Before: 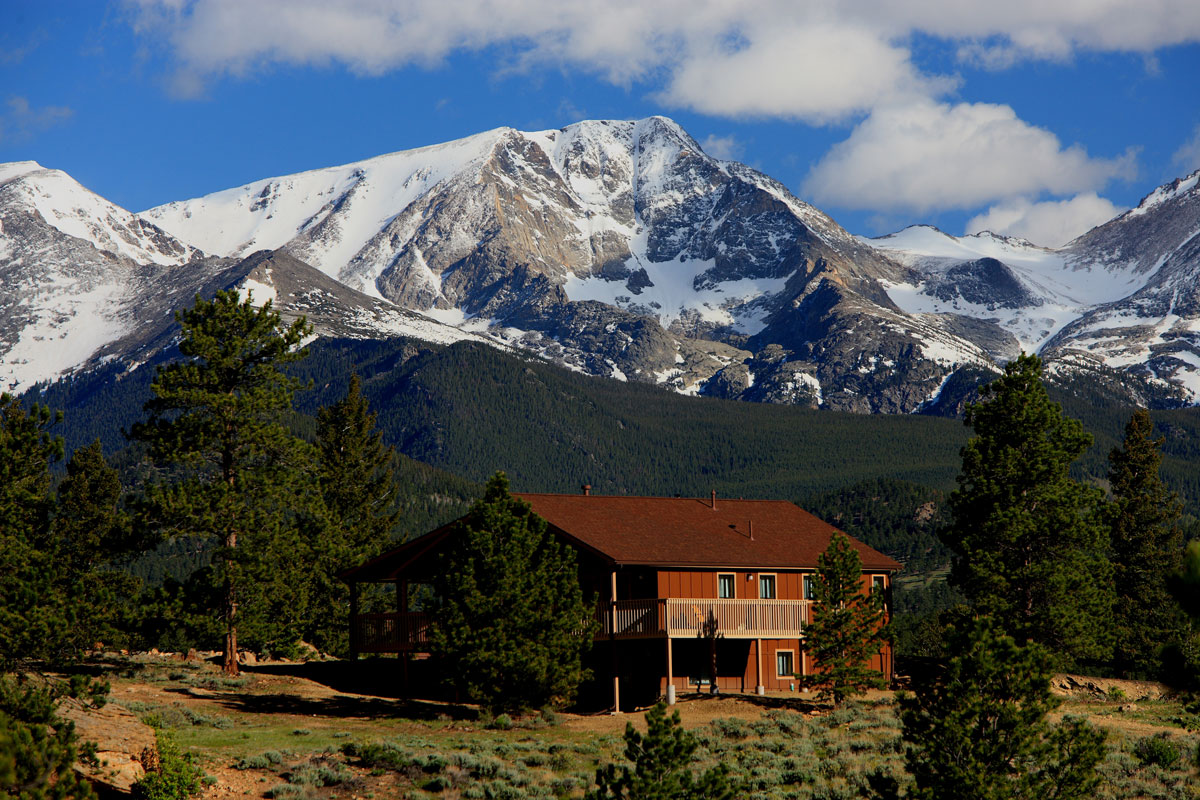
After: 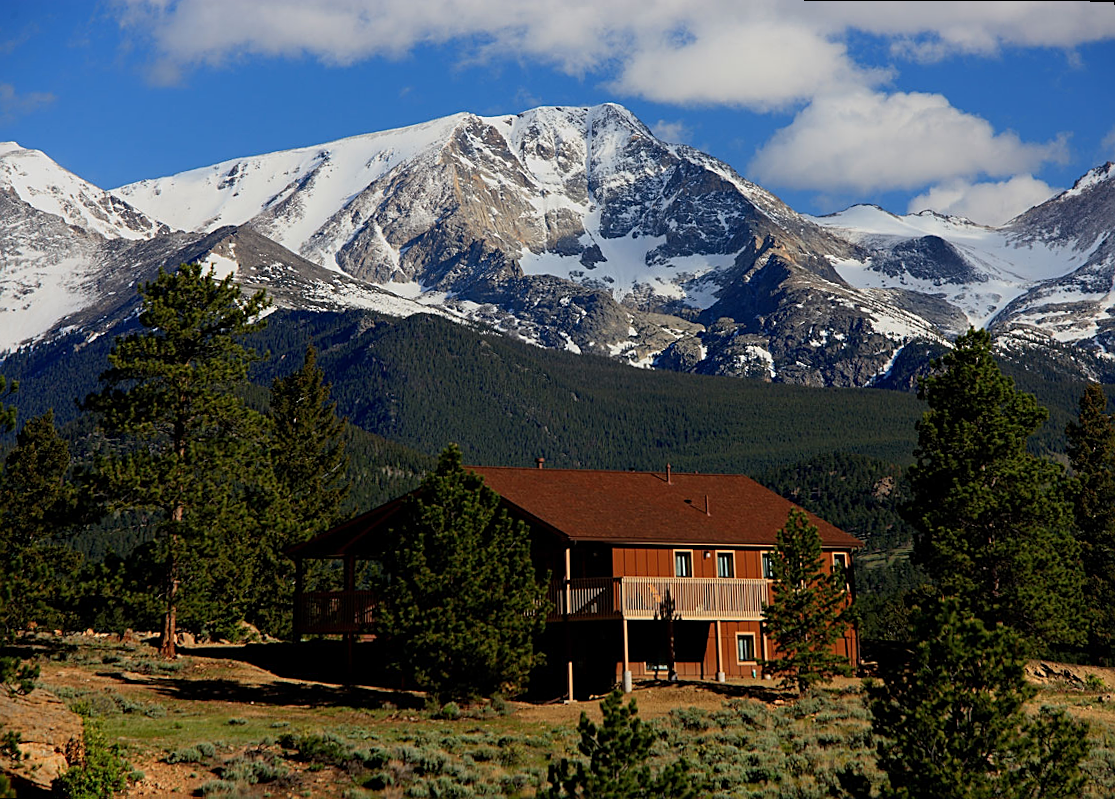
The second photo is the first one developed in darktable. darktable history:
sharpen: on, module defaults
rotate and perspective: rotation 0.215°, lens shift (vertical) -0.139, crop left 0.069, crop right 0.939, crop top 0.002, crop bottom 0.996
